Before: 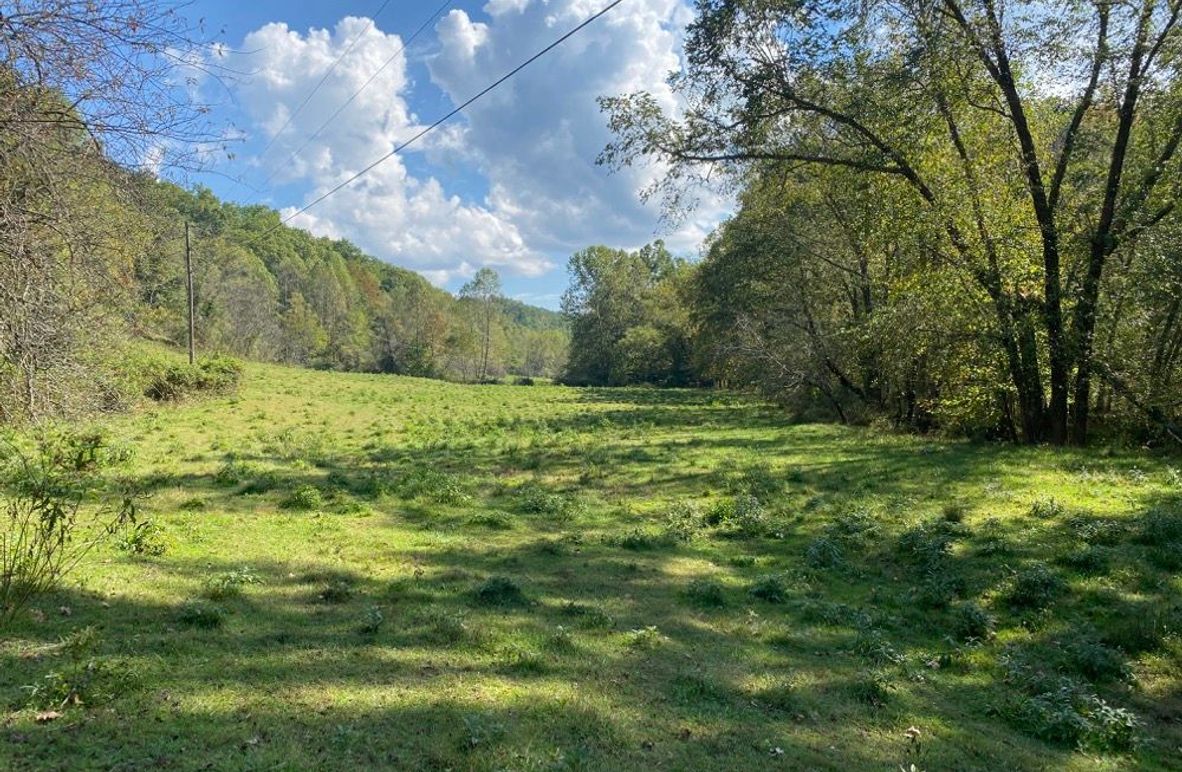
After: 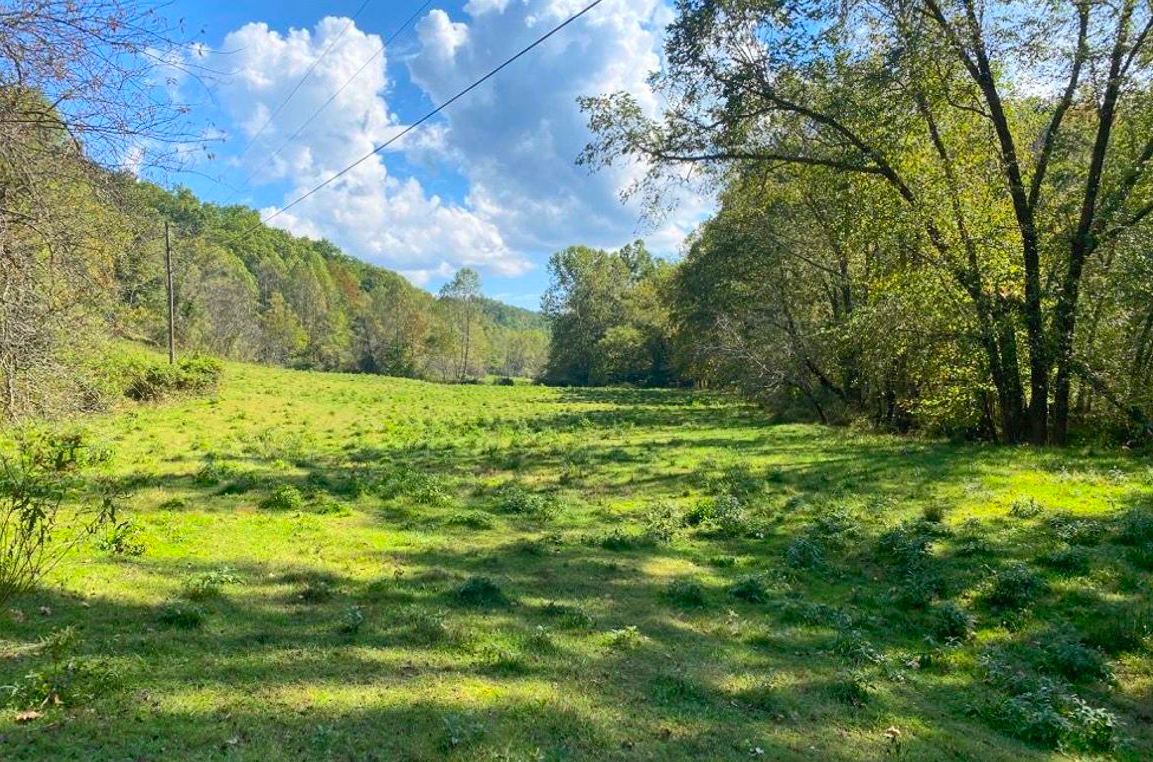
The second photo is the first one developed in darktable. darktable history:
shadows and highlights: on, module defaults
contrast brightness saturation: contrast 0.23, brightness 0.1, saturation 0.29
crop and rotate: left 1.774%, right 0.633%, bottom 1.28%
